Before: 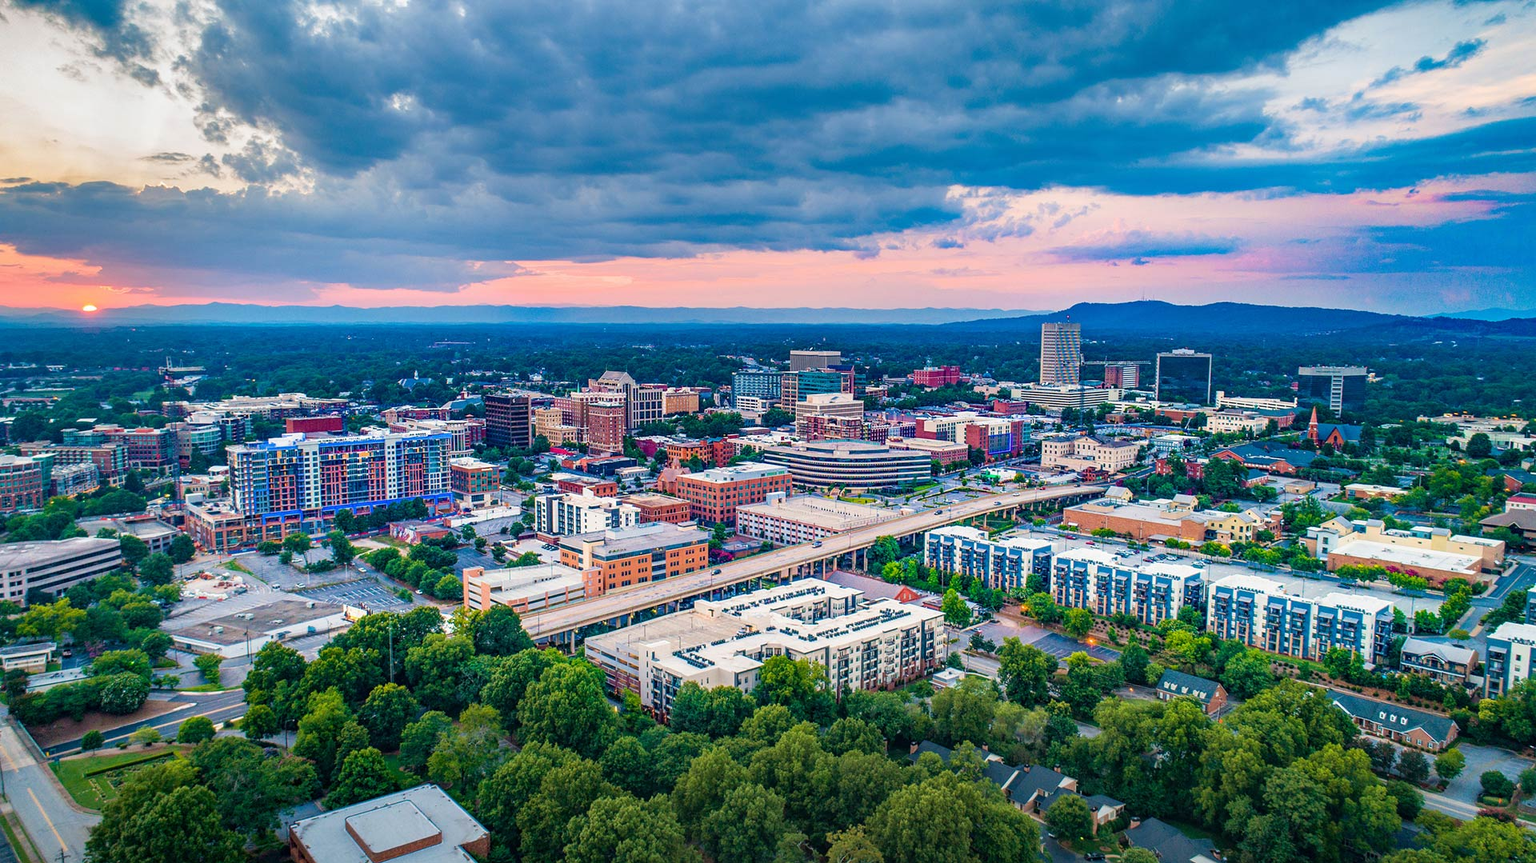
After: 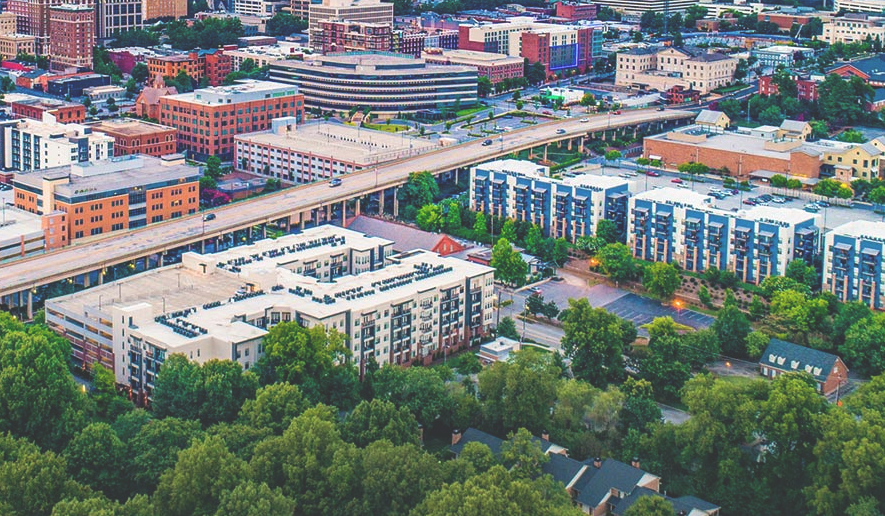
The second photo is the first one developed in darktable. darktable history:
crop: left 35.75%, top 46.181%, right 18.107%, bottom 5.911%
exposure: black level correction -0.03, compensate exposure bias true, compensate highlight preservation false
